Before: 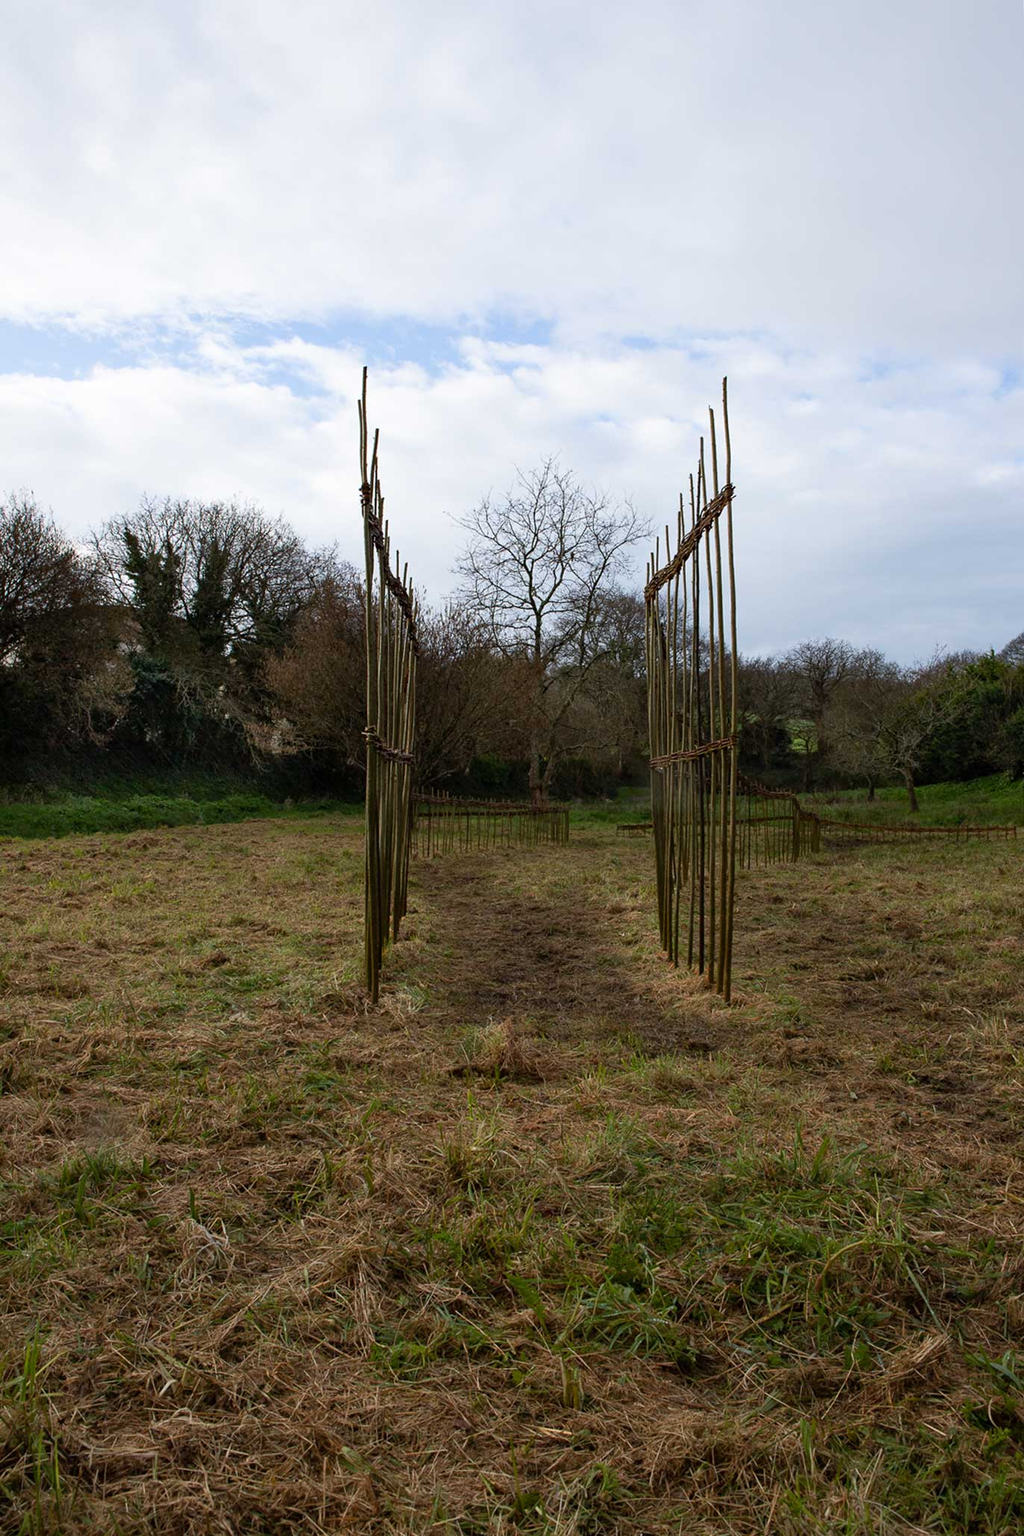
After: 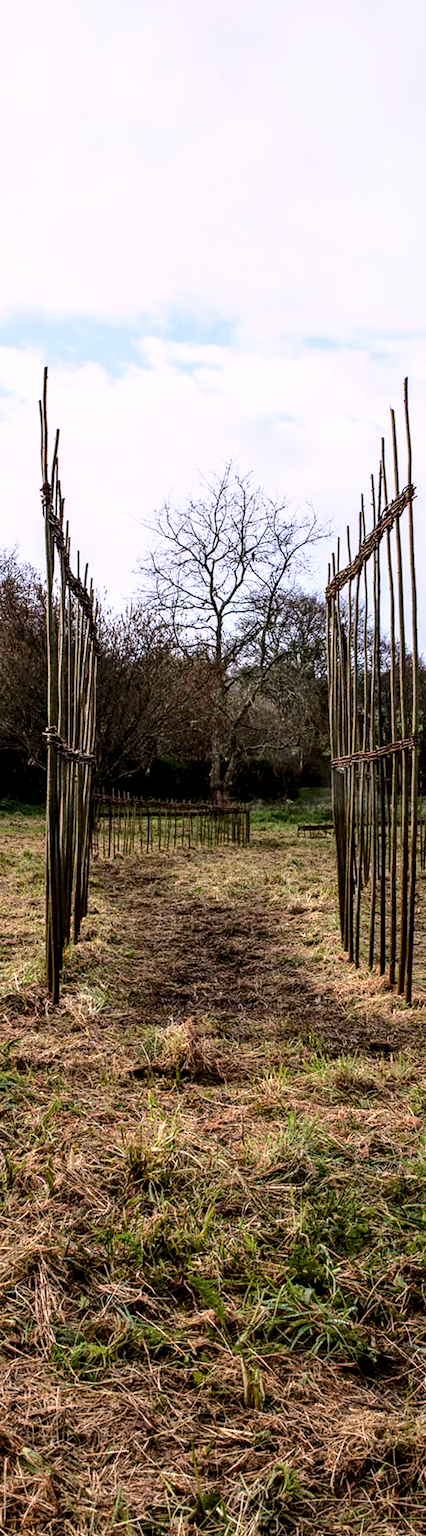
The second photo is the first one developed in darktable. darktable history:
crop: left 31.229%, right 27.105%
local contrast: detail 160%
base curve: curves: ch0 [(0, 0) (0.028, 0.03) (0.121, 0.232) (0.46, 0.748) (0.859, 0.968) (1, 1)]
white balance: red 1.05, blue 1.072
